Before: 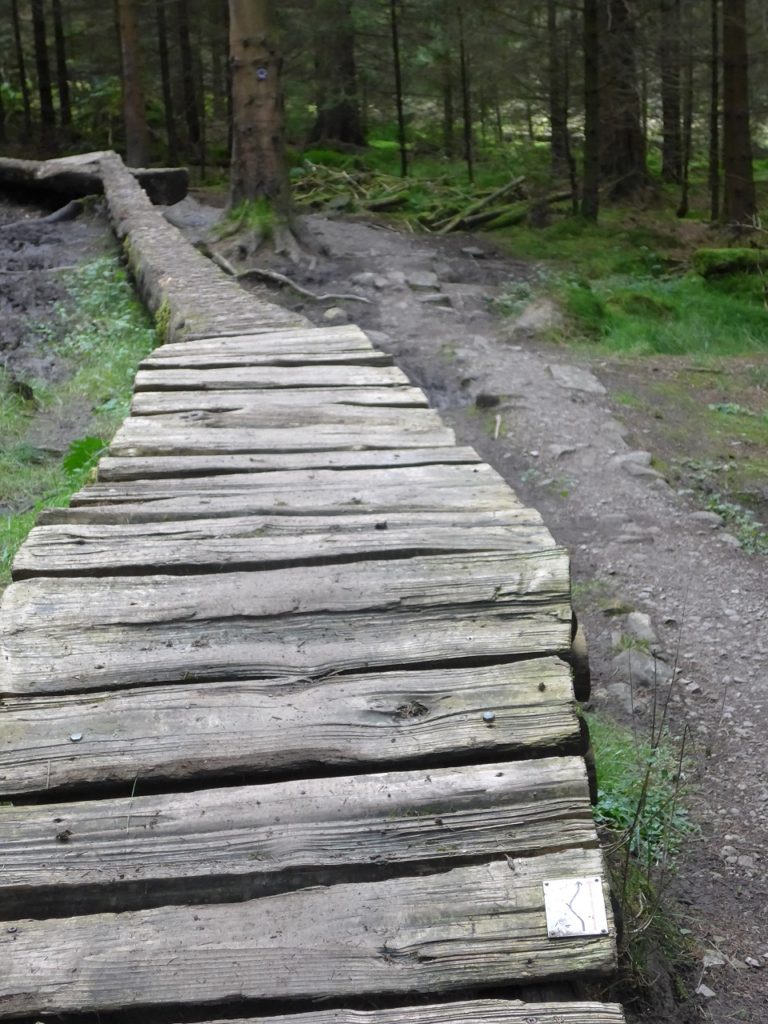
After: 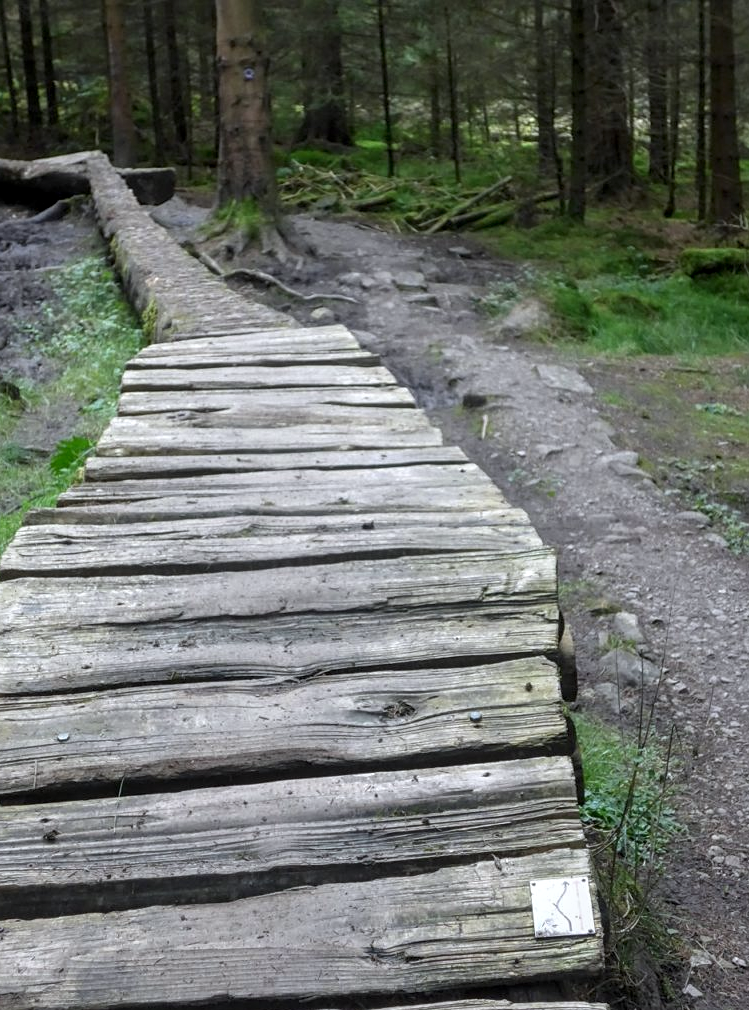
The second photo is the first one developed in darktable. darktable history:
white balance: red 0.982, blue 1.018
sharpen: amount 0.2
local contrast: on, module defaults
crop and rotate: left 1.774%, right 0.633%, bottom 1.28%
